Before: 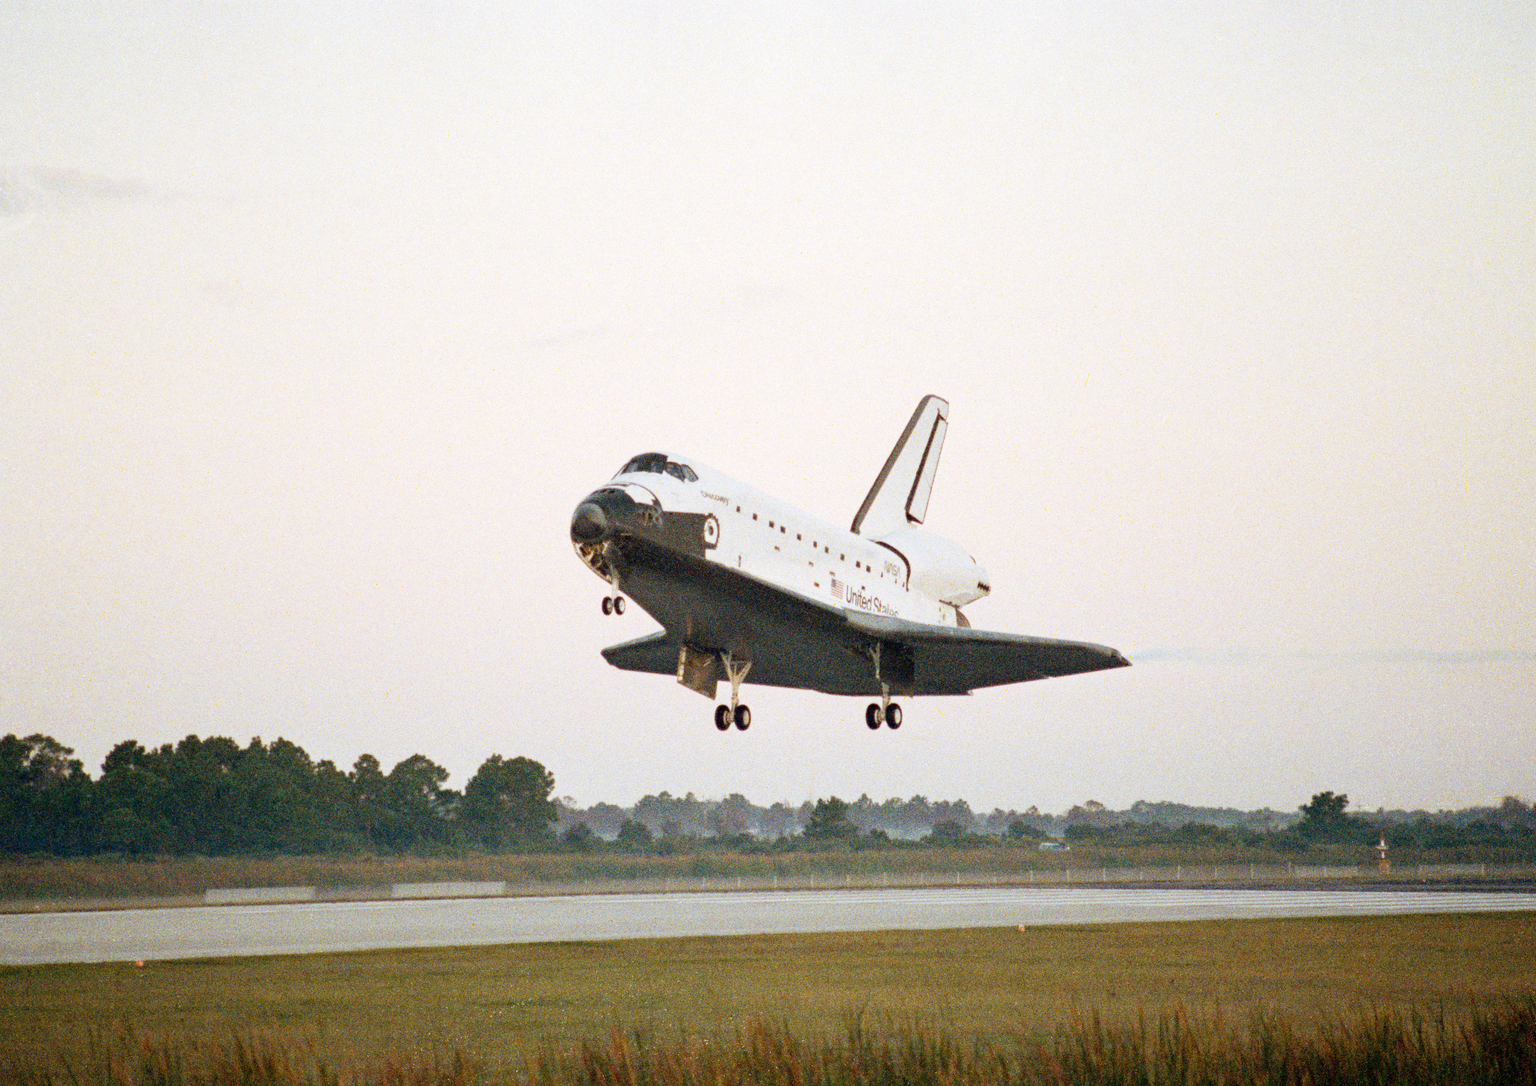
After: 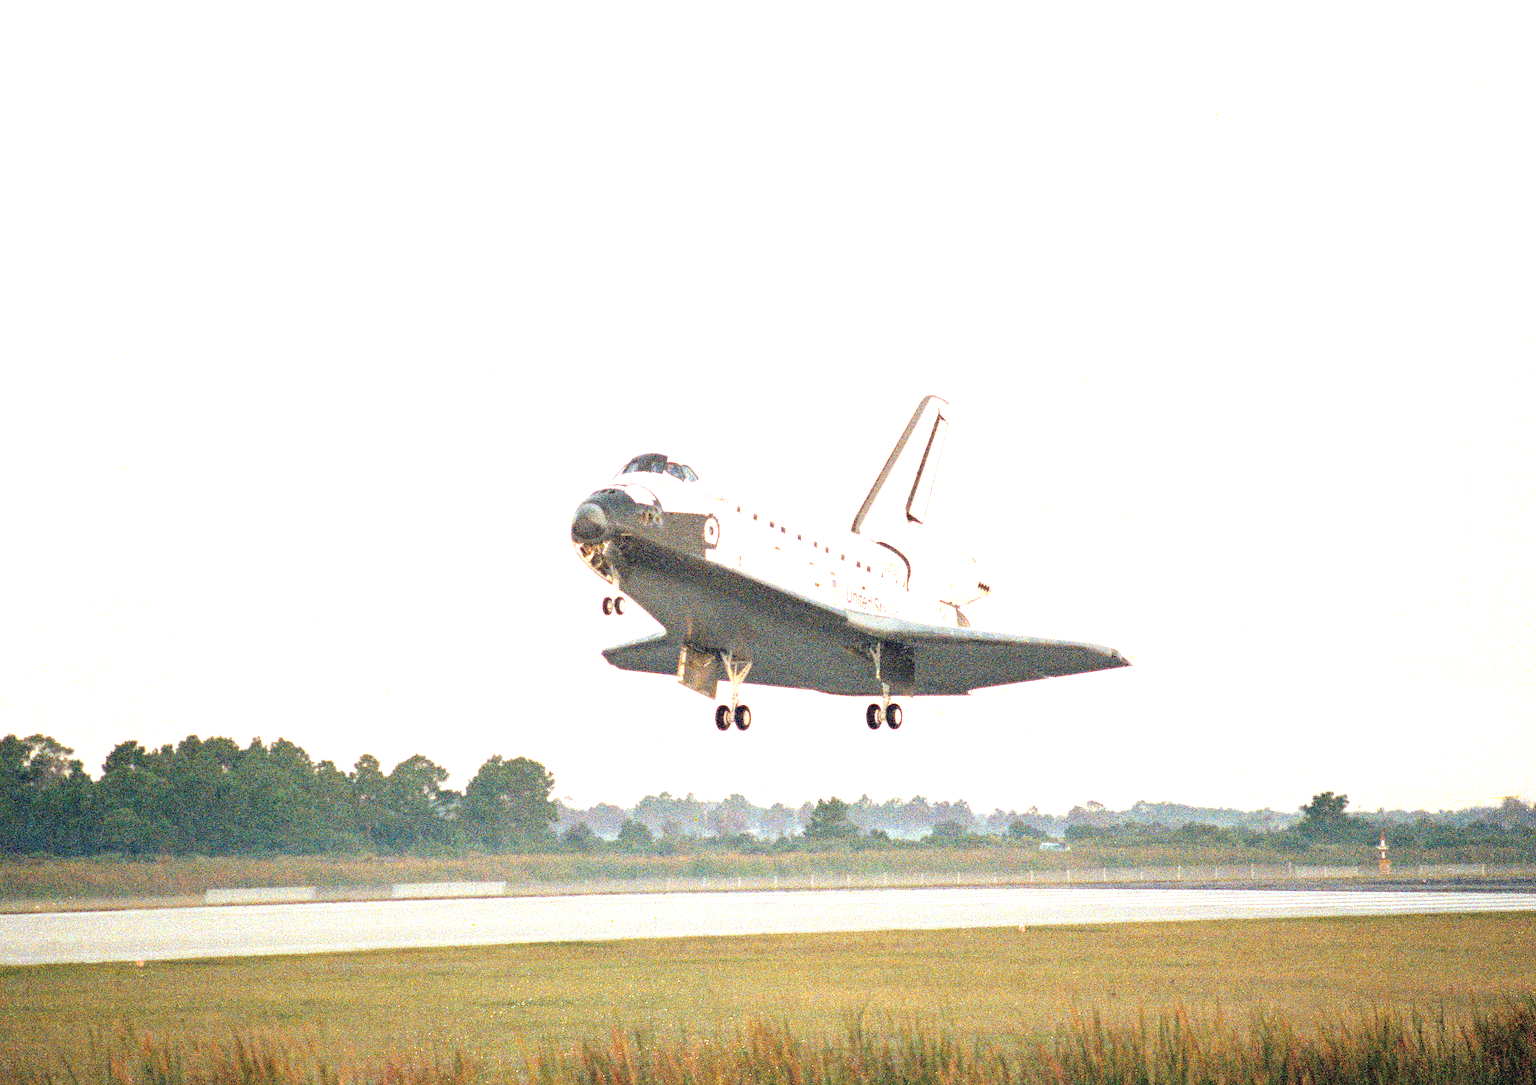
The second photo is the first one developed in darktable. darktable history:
sharpen: on, module defaults
exposure: black level correction 0, exposure 1.107 EV, compensate exposure bias true, compensate highlight preservation false
contrast brightness saturation: brightness 0.152
